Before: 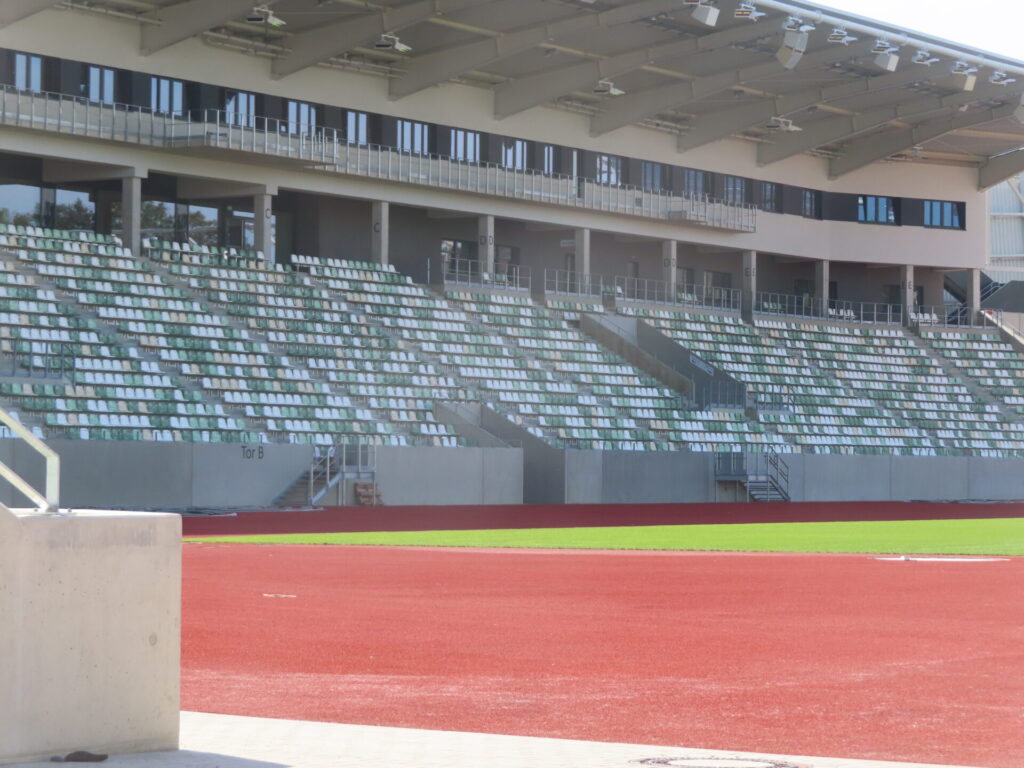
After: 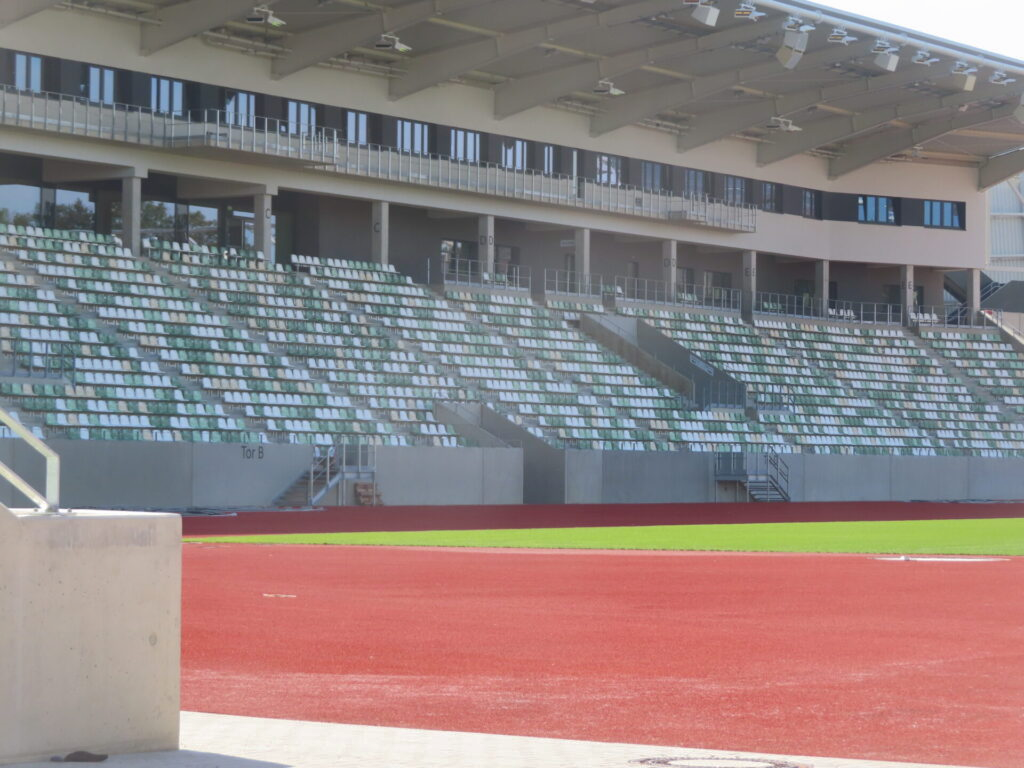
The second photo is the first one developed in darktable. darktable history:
base curve: curves: ch0 [(0, 0) (0.989, 0.992)], preserve colors none
shadows and highlights: on, module defaults
